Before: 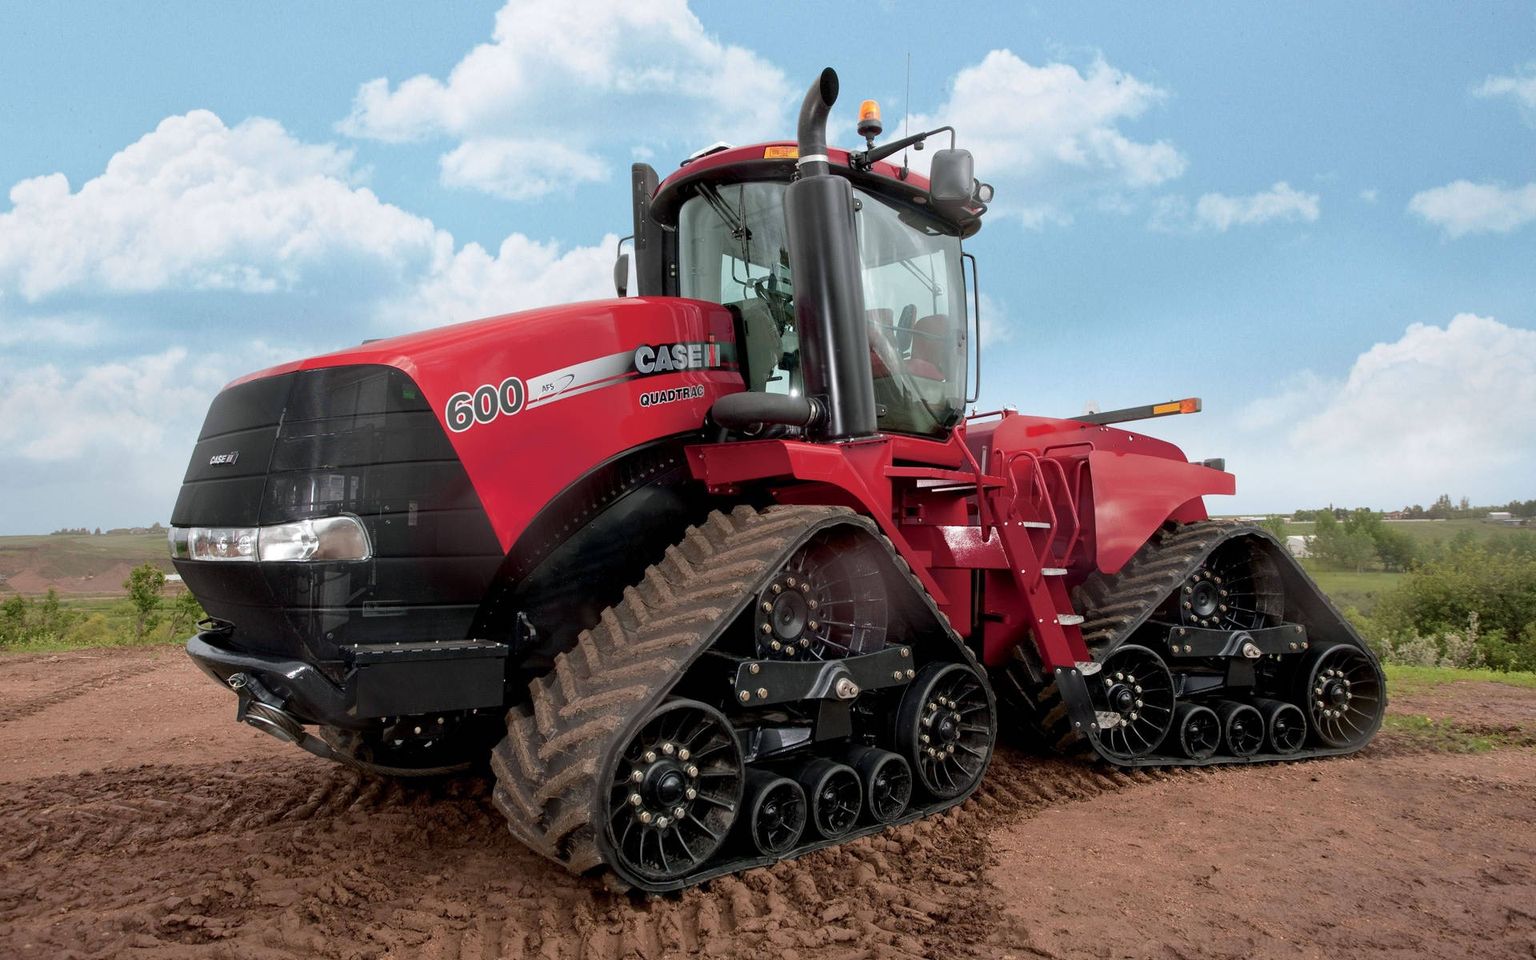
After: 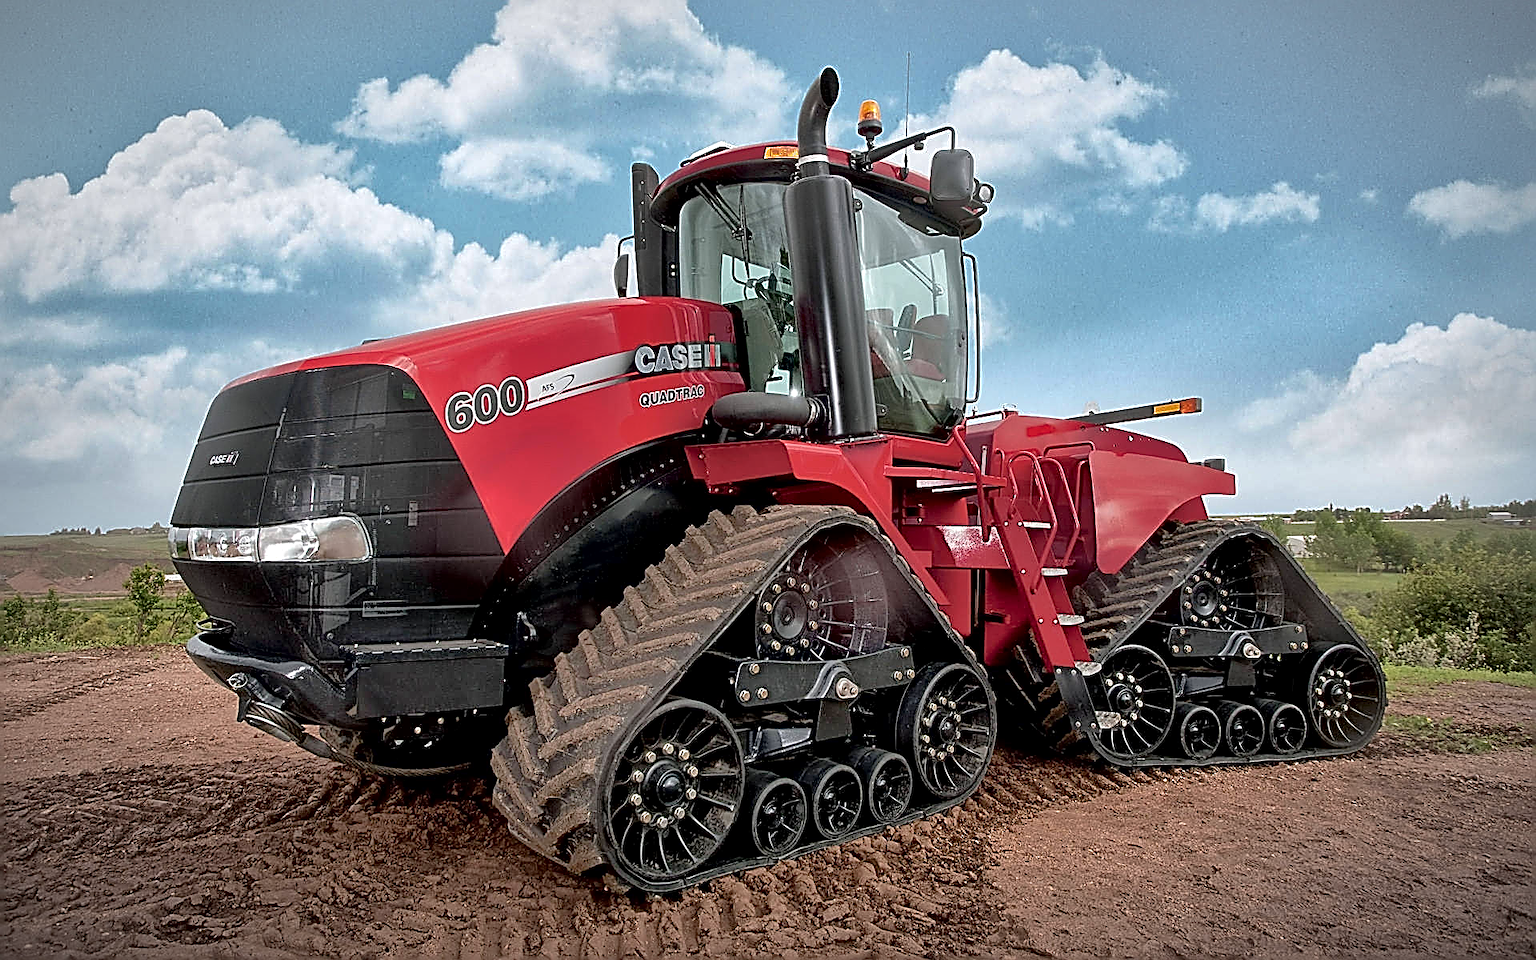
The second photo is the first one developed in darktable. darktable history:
shadows and highlights: highlights color adjustment 78.44%
sharpen: amount 1.988
local contrast: mode bilateral grid, contrast 21, coarseness 50, detail 171%, midtone range 0.2
vignetting: fall-off start 81.77%, fall-off radius 62.24%, automatic ratio true, width/height ratio 1.418
